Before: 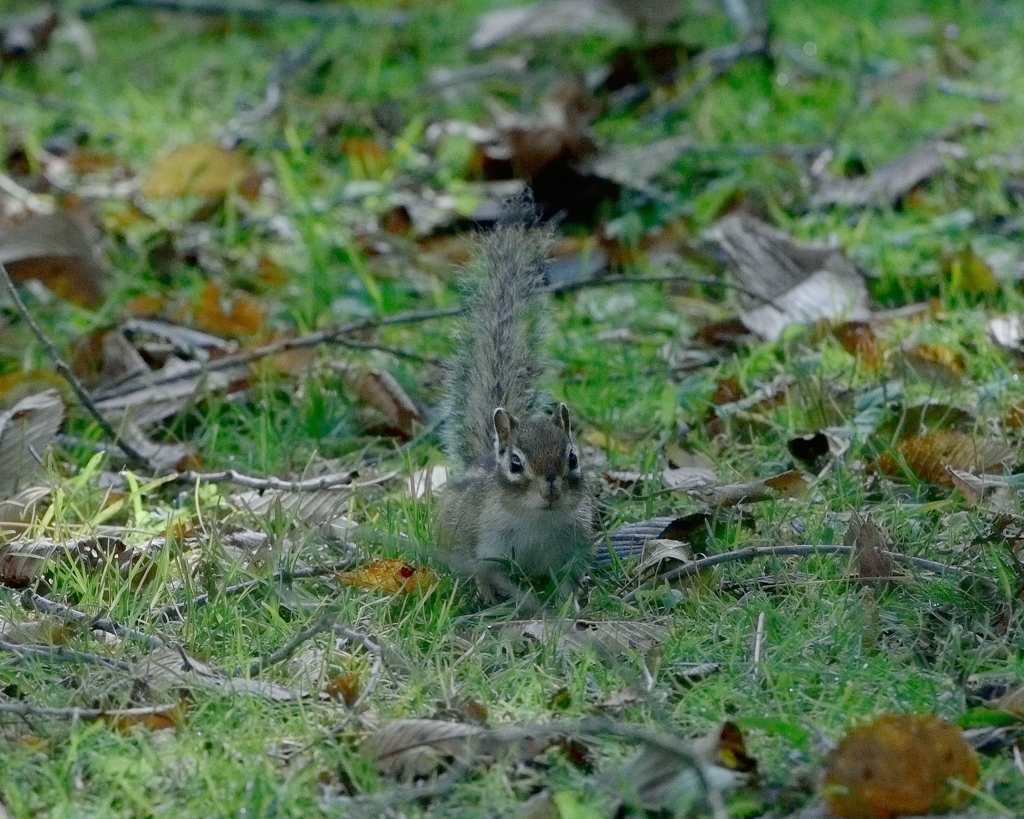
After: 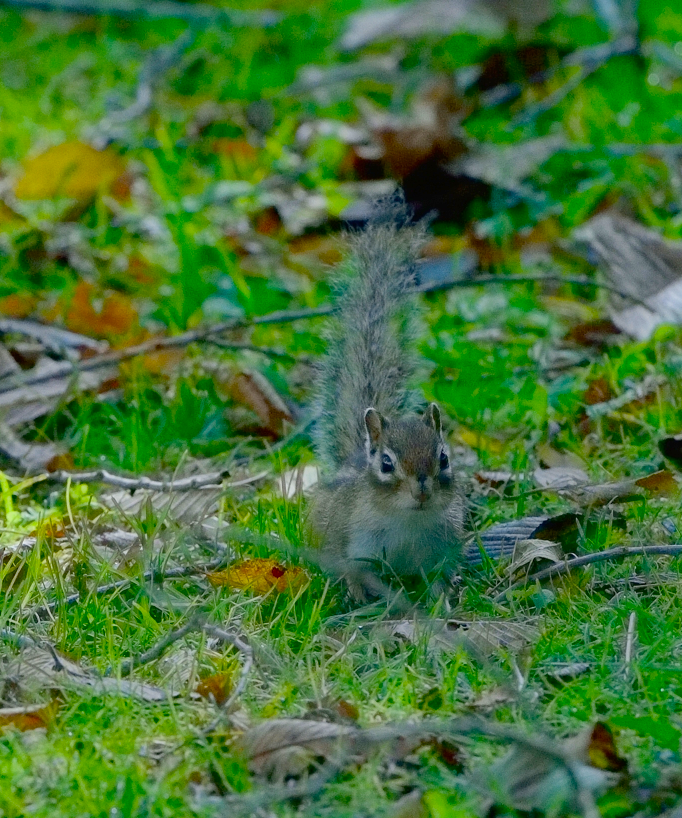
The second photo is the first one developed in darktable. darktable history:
color balance: input saturation 134.34%, contrast -10.04%, contrast fulcrum 19.67%, output saturation 133.51%
tone equalizer: on, module defaults
crop and rotate: left 12.673%, right 20.66%
